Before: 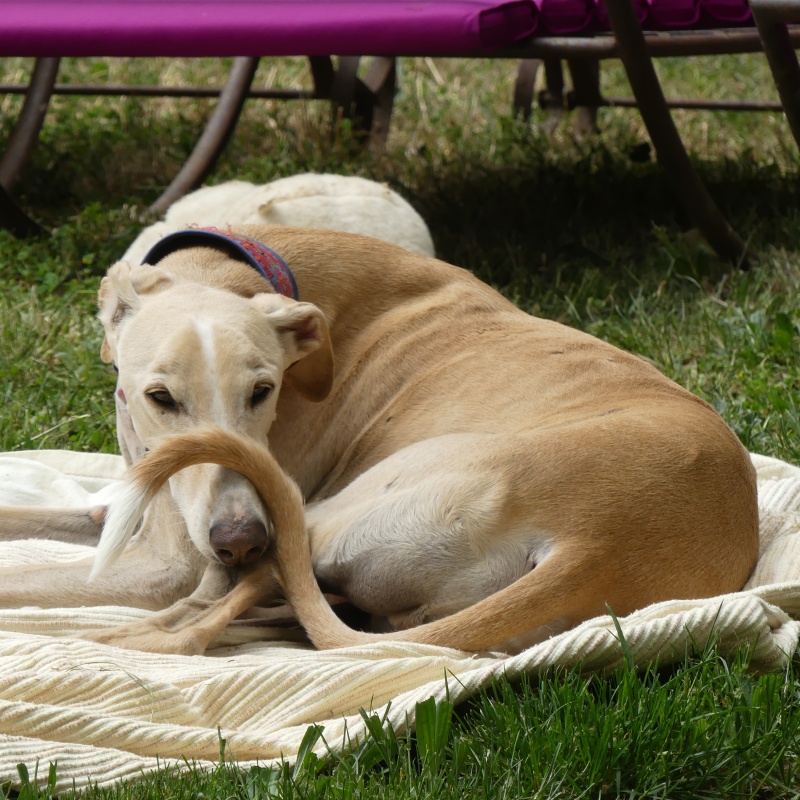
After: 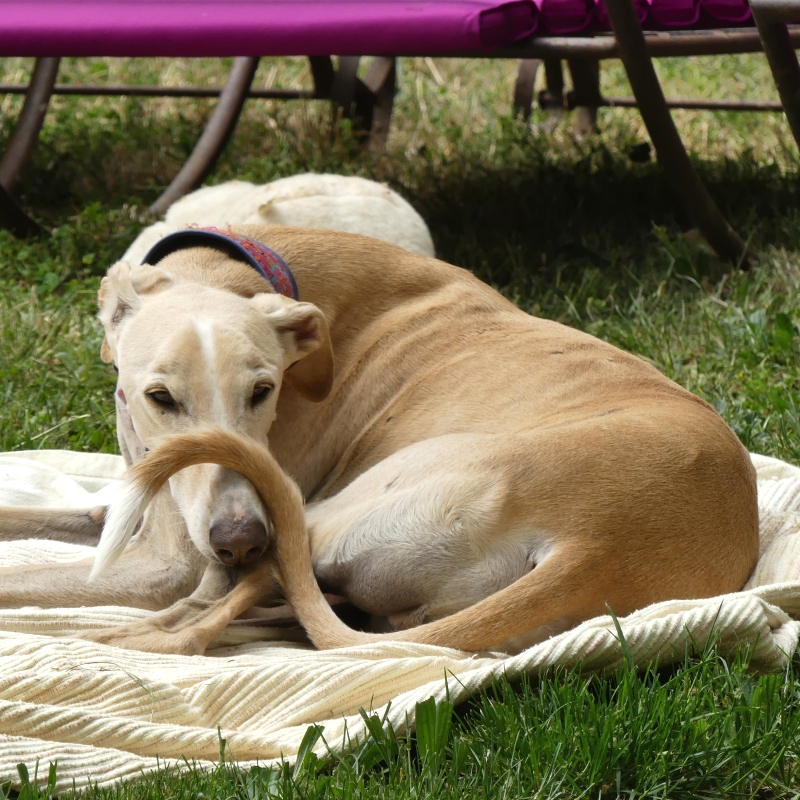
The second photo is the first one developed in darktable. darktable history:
exposure: exposure 0.201 EV, compensate highlight preservation false
color balance rgb: perceptual saturation grading › global saturation -0.995%
shadows and highlights: soften with gaussian
